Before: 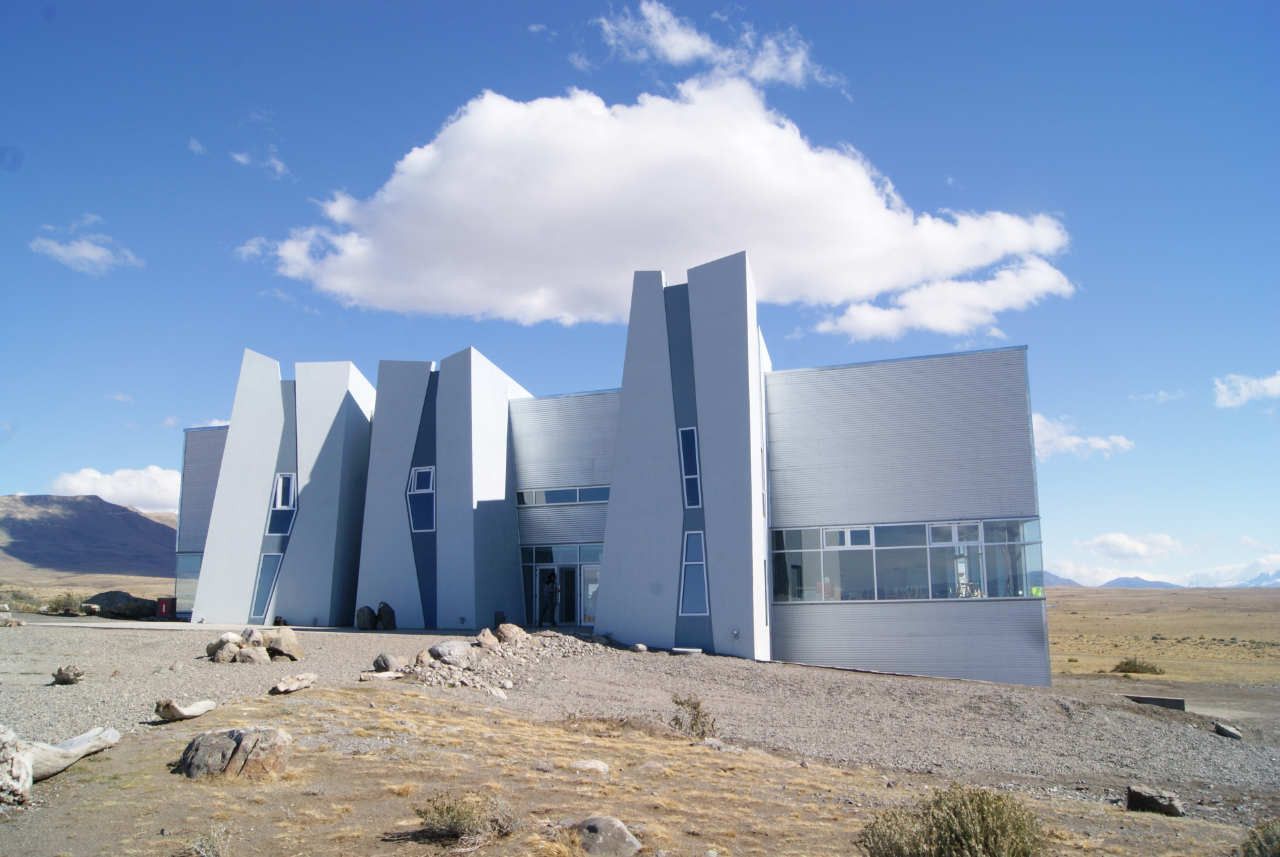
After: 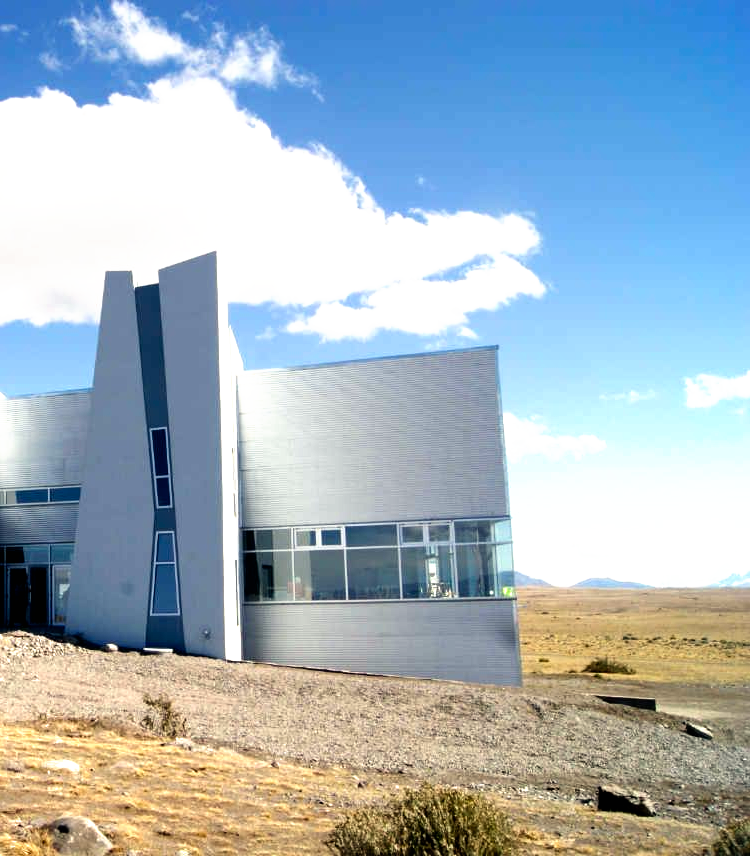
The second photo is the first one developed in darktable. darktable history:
white balance: red 1.029, blue 0.92
filmic rgb: black relative exposure -8.2 EV, white relative exposure 2.2 EV, threshold 3 EV, hardness 7.11, latitude 85.74%, contrast 1.696, highlights saturation mix -4%, shadows ↔ highlights balance -2.69%, preserve chrominance no, color science v5 (2021), contrast in shadows safe, contrast in highlights safe, enable highlight reconstruction true
crop: left 41.402%
